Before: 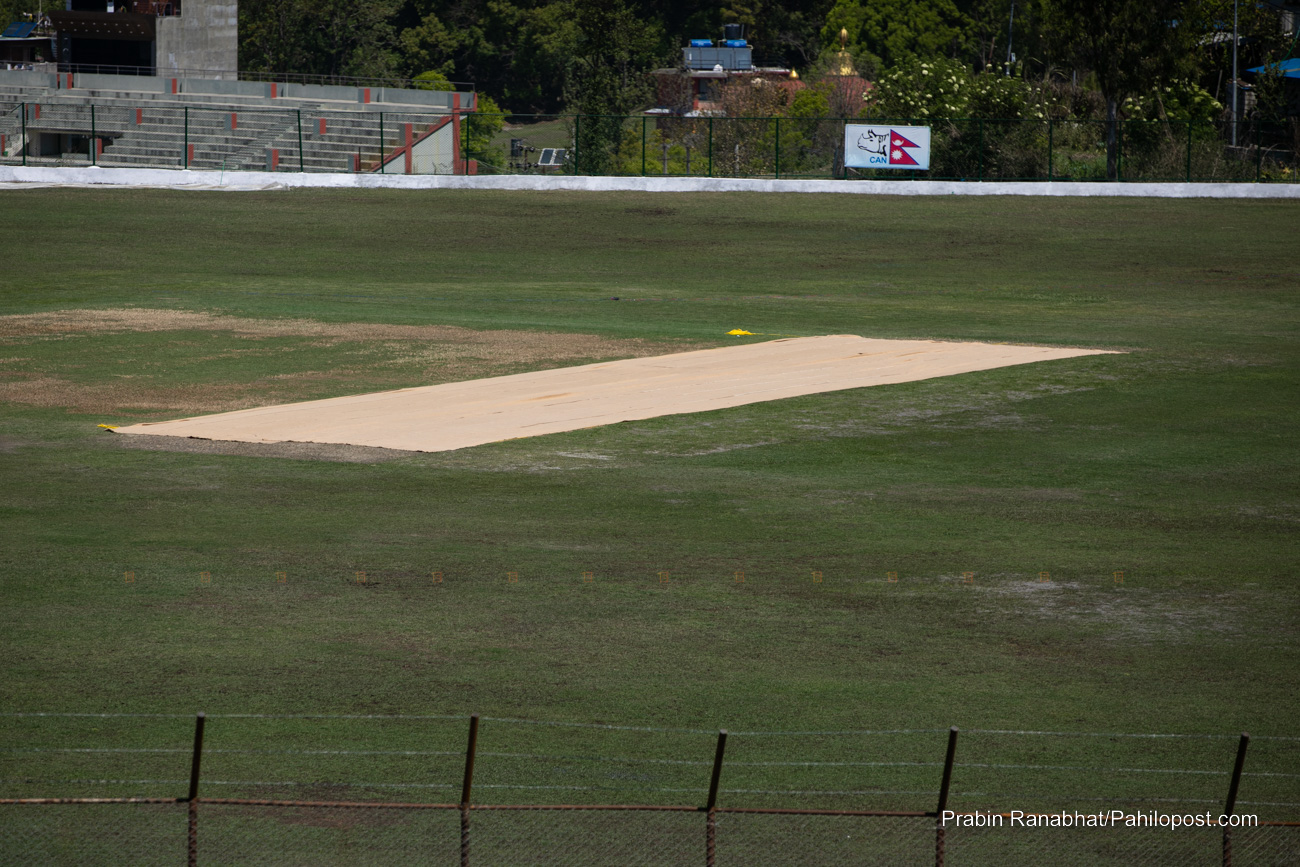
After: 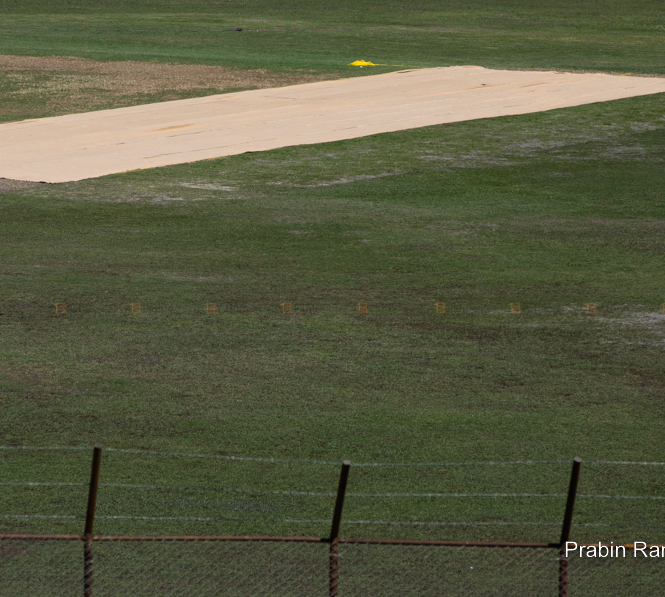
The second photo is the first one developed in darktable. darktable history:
crop and rotate: left 29.003%, top 31.065%, right 19.824%
